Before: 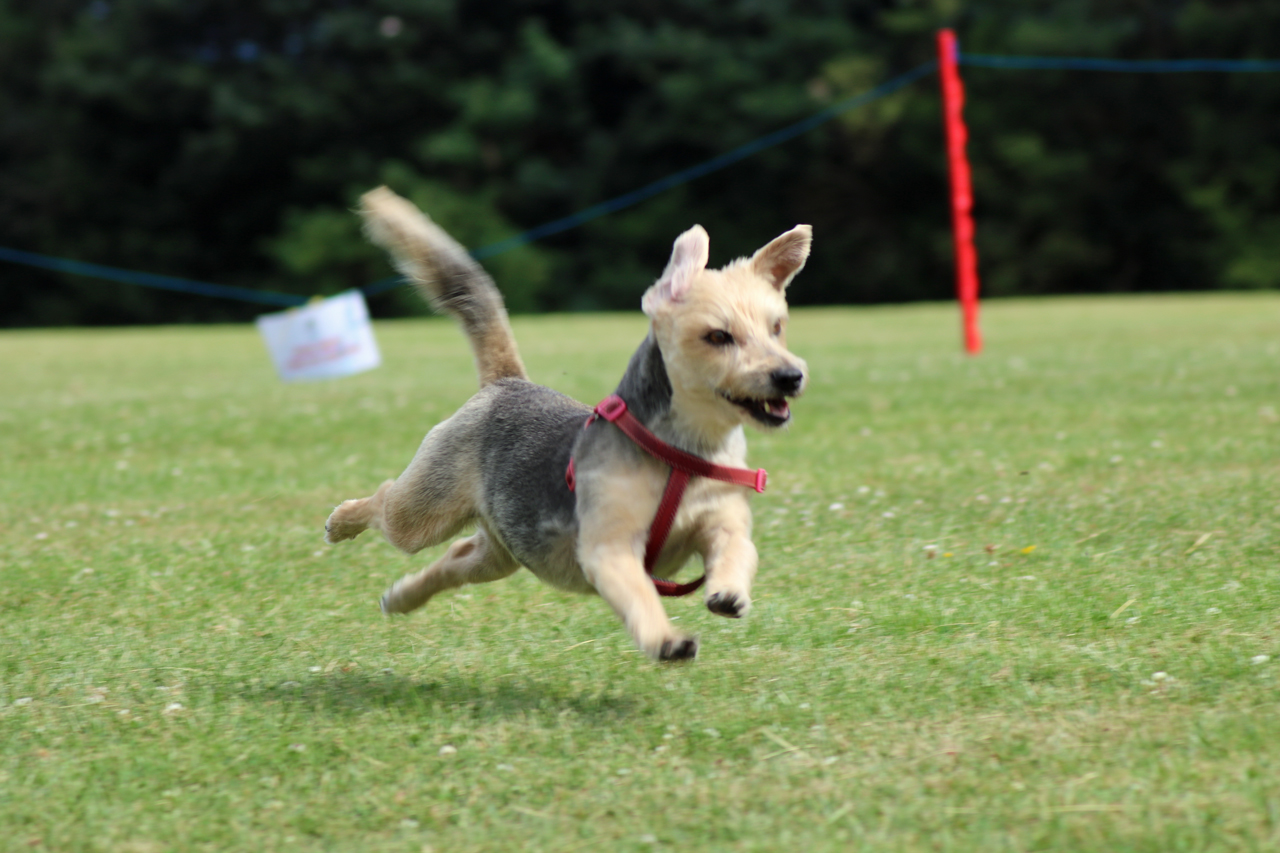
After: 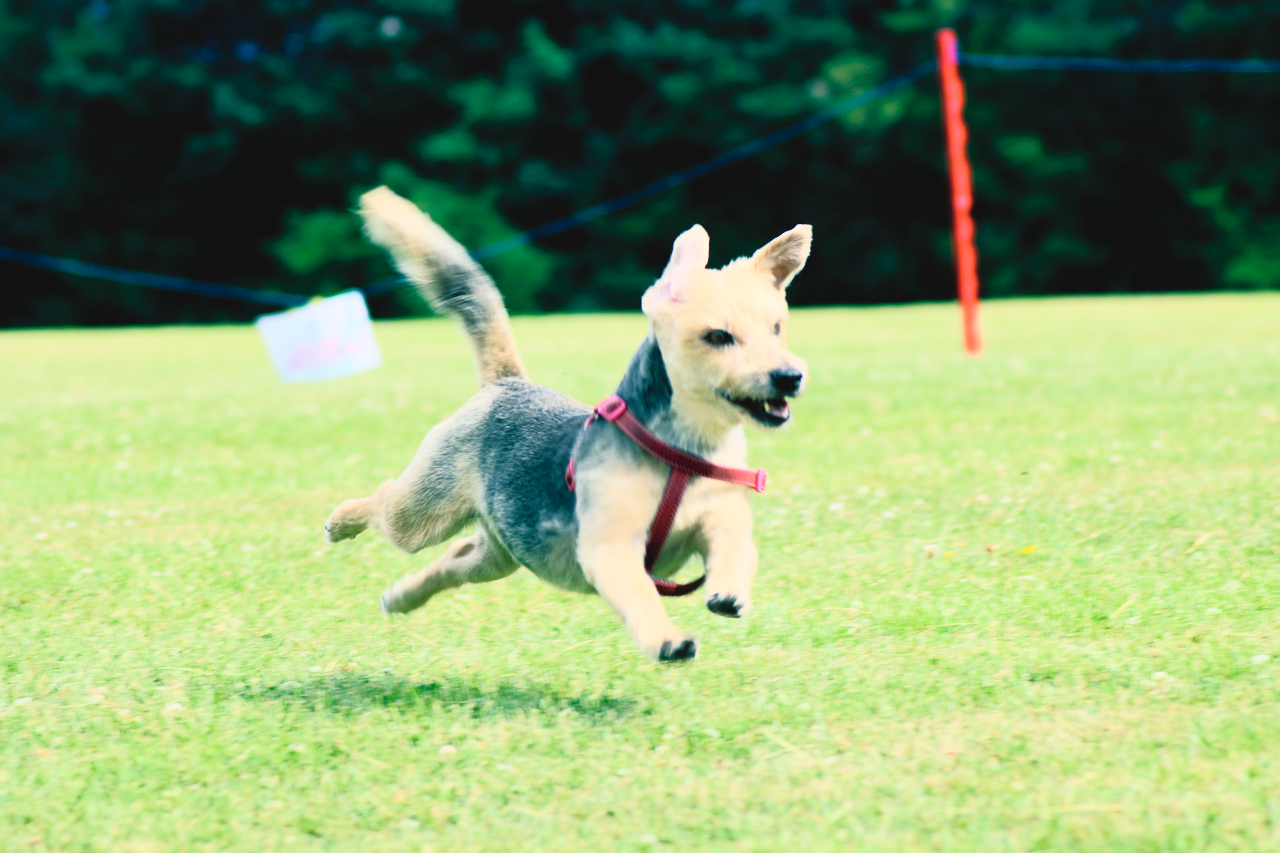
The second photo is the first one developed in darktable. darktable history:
tone curve: curves: ch0 [(0, 0.052) (0.207, 0.35) (0.392, 0.592) (0.54, 0.803) (0.725, 0.922) (0.99, 0.974)], color space Lab, independent channels, preserve colors none
color balance rgb: shadows lift › luminance -28.76%, shadows lift › chroma 10%, shadows lift › hue 230°, power › chroma 0.5%, power › hue 215°, highlights gain › luminance 7.14%, highlights gain › chroma 1%, highlights gain › hue 50°, global offset › luminance -0.29%, global offset › hue 260°, perceptual saturation grading › global saturation 20%, perceptual saturation grading › highlights -13.92%, perceptual saturation grading › shadows 50%
